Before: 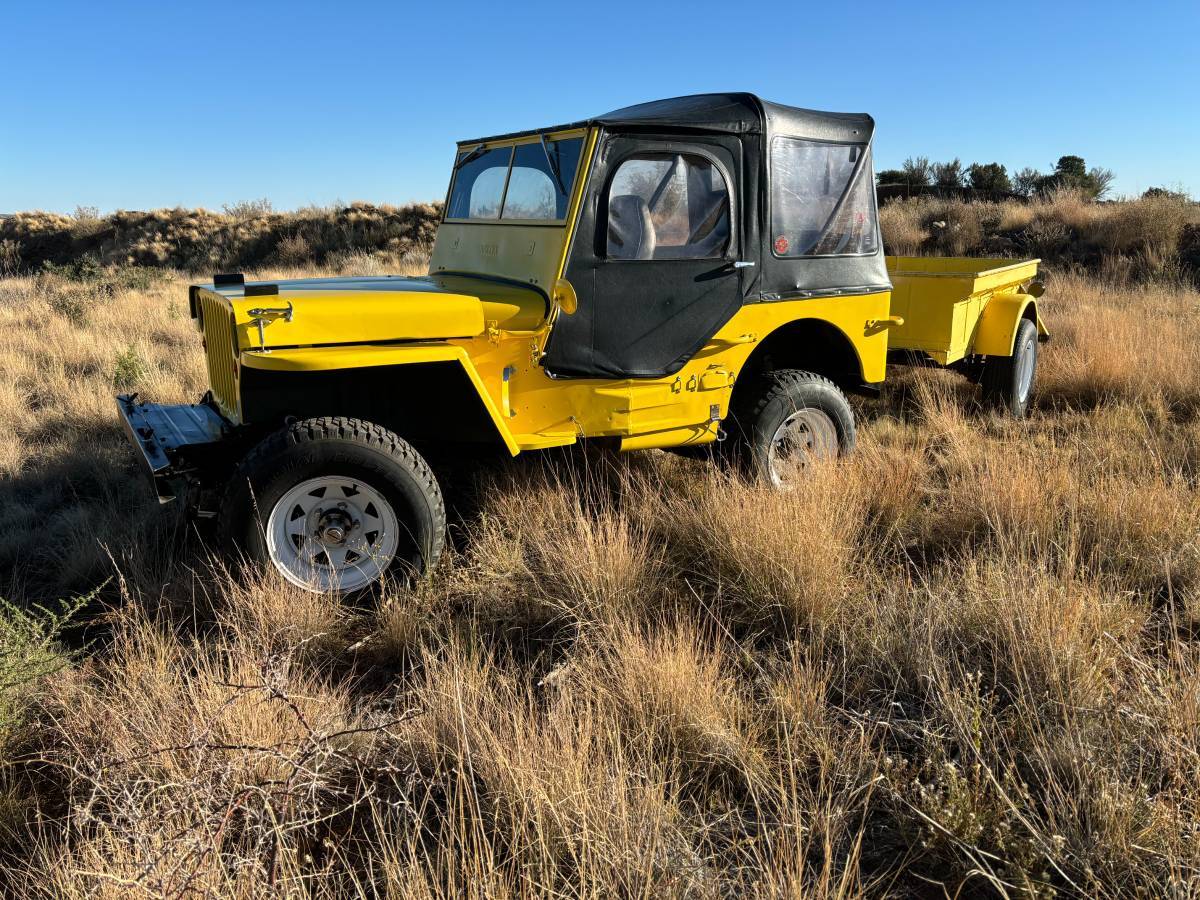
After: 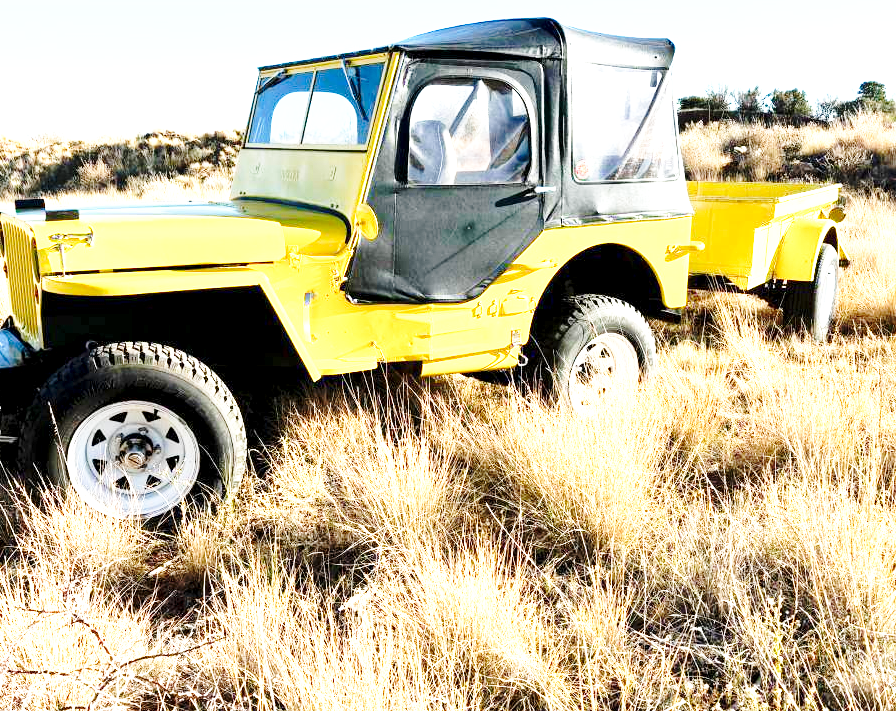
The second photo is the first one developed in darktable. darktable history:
exposure: black level correction 0.001, exposure 1.846 EV, compensate highlight preservation false
base curve: curves: ch0 [(0, 0) (0.032, 0.037) (0.105, 0.228) (0.435, 0.76) (0.856, 0.983) (1, 1)], preserve colors none
crop: left 16.63%, top 8.437%, right 8.698%, bottom 12.458%
